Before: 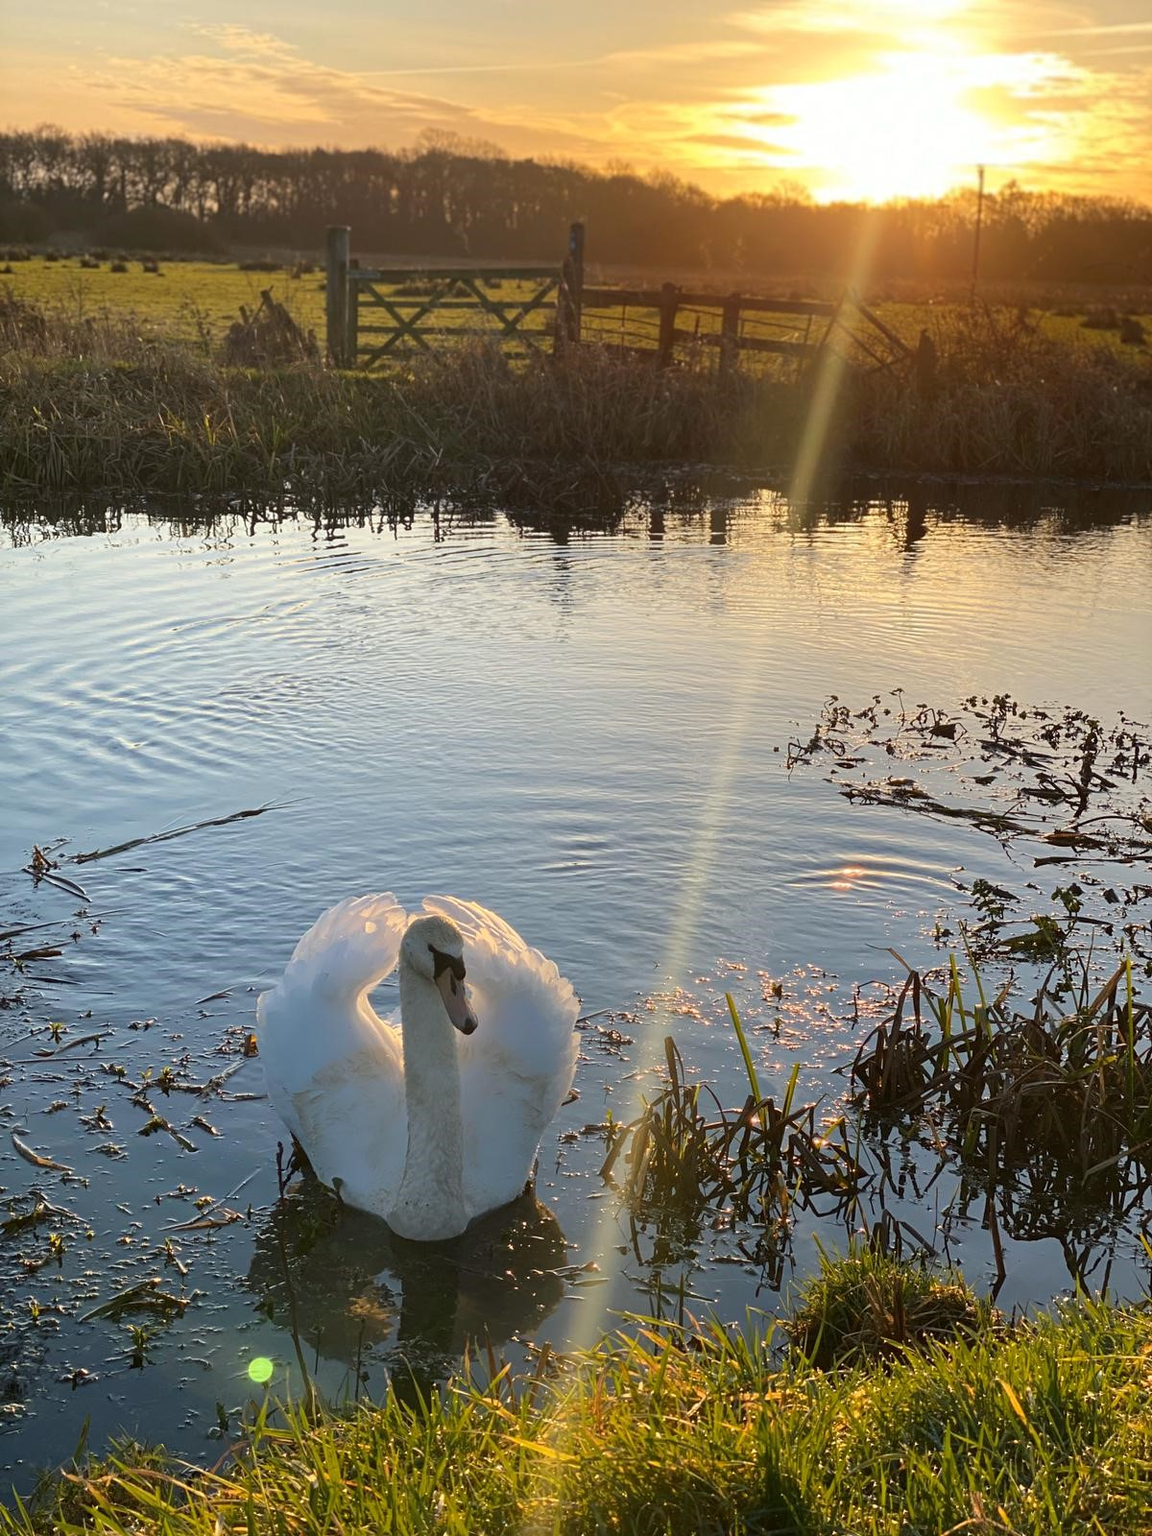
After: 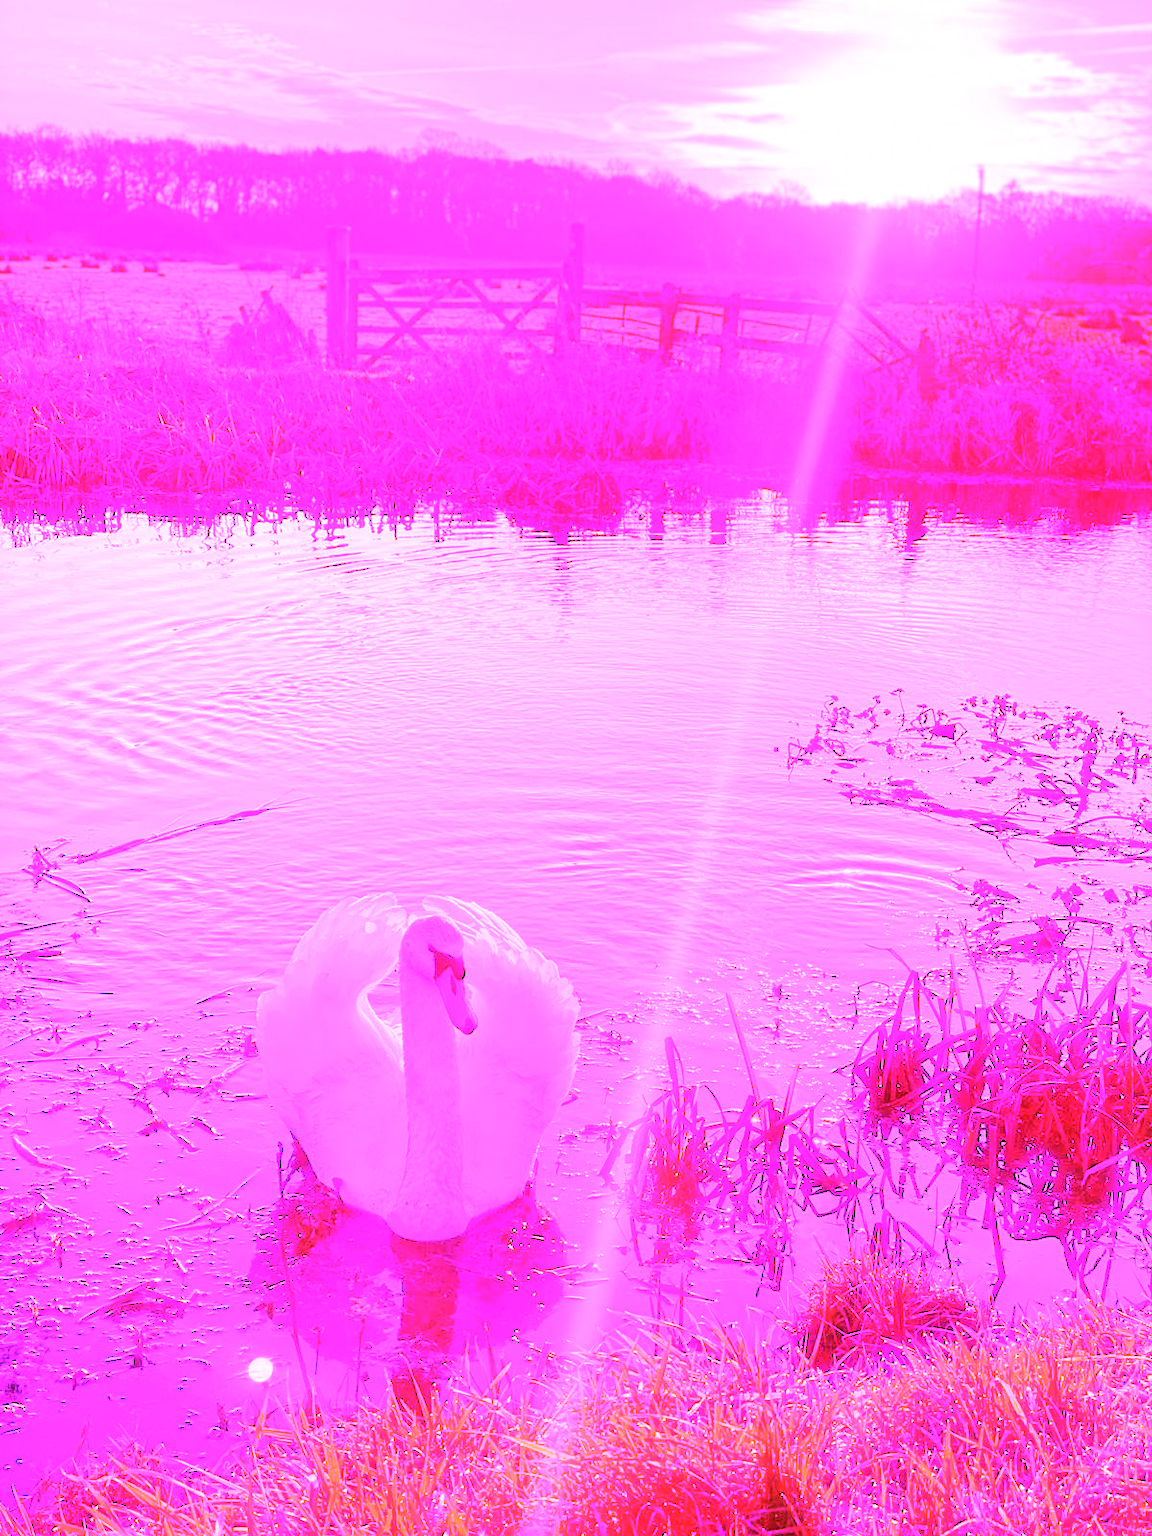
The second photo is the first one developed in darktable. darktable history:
haze removal: strength -0.05
white balance: red 8, blue 8
